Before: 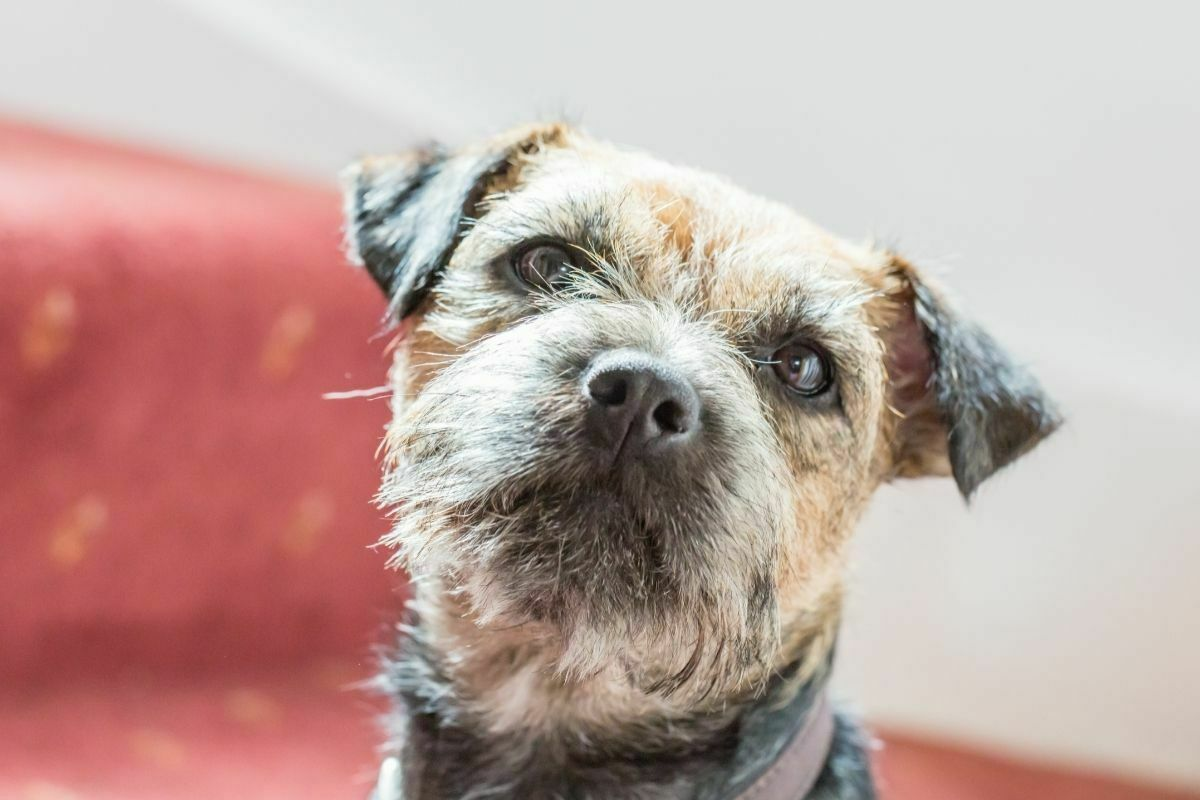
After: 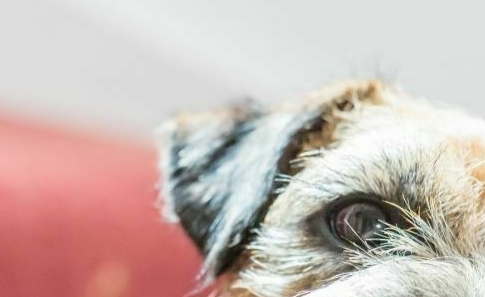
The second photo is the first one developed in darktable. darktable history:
crop: left 15.461%, top 5.425%, right 44.052%, bottom 56.815%
